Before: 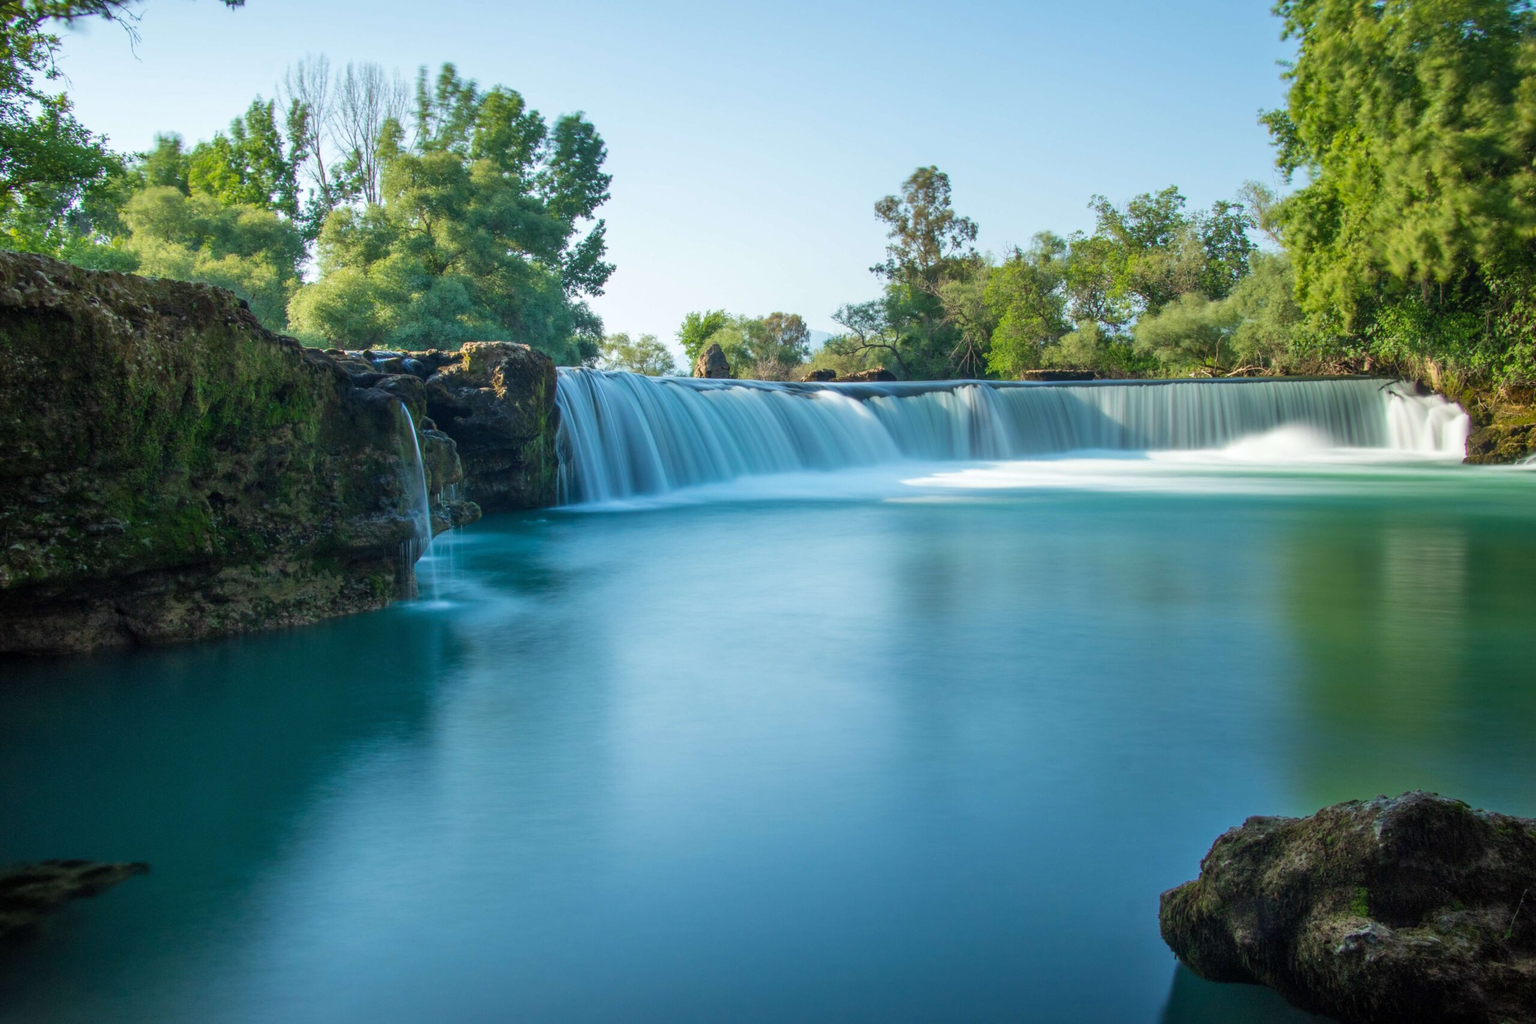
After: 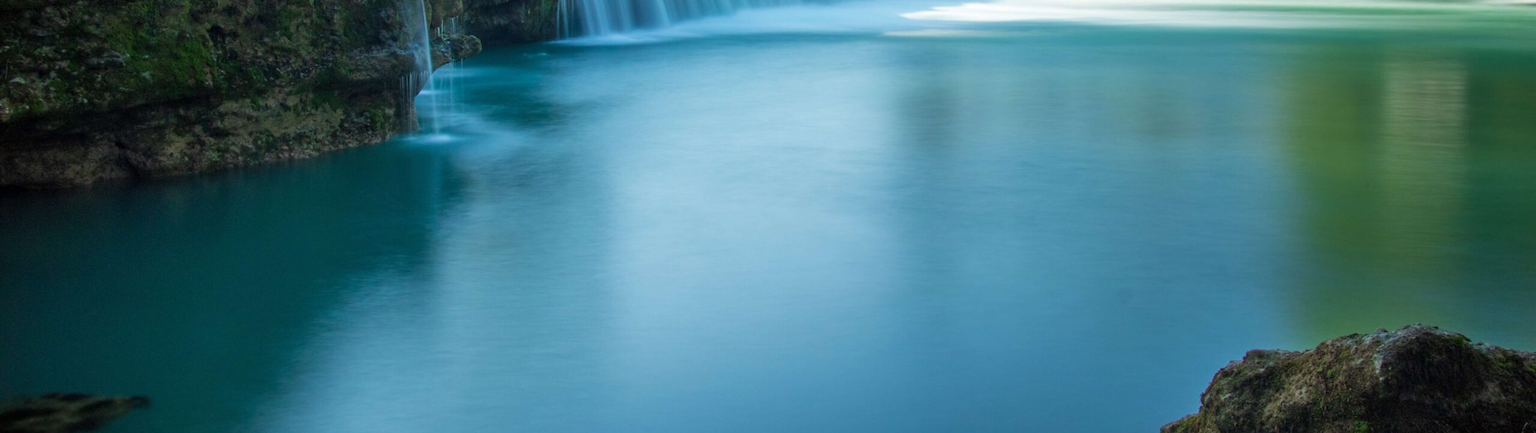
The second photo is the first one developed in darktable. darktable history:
crop: top 45.586%, bottom 12.108%
